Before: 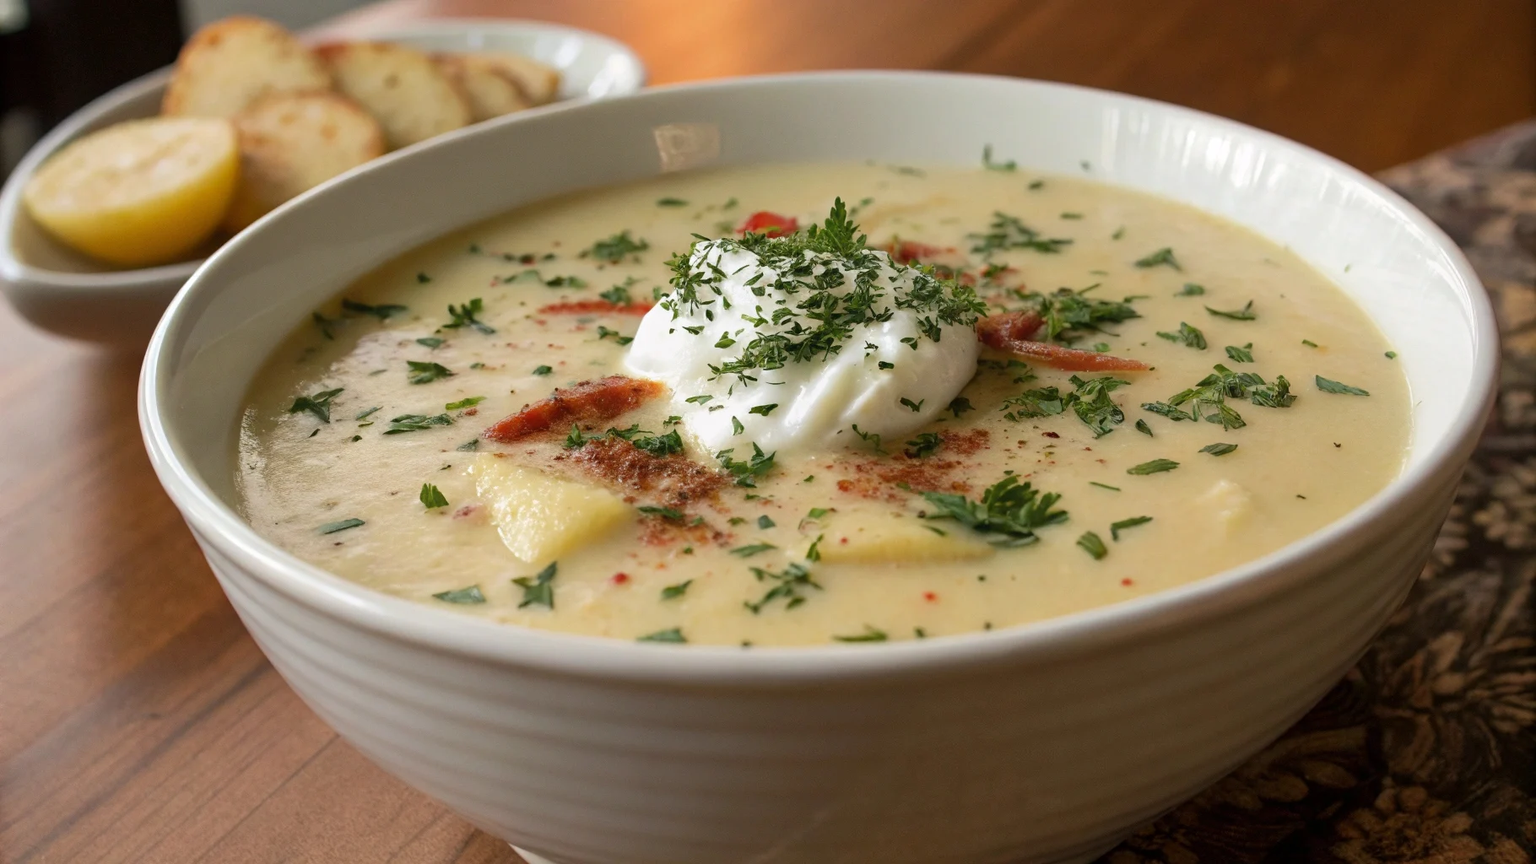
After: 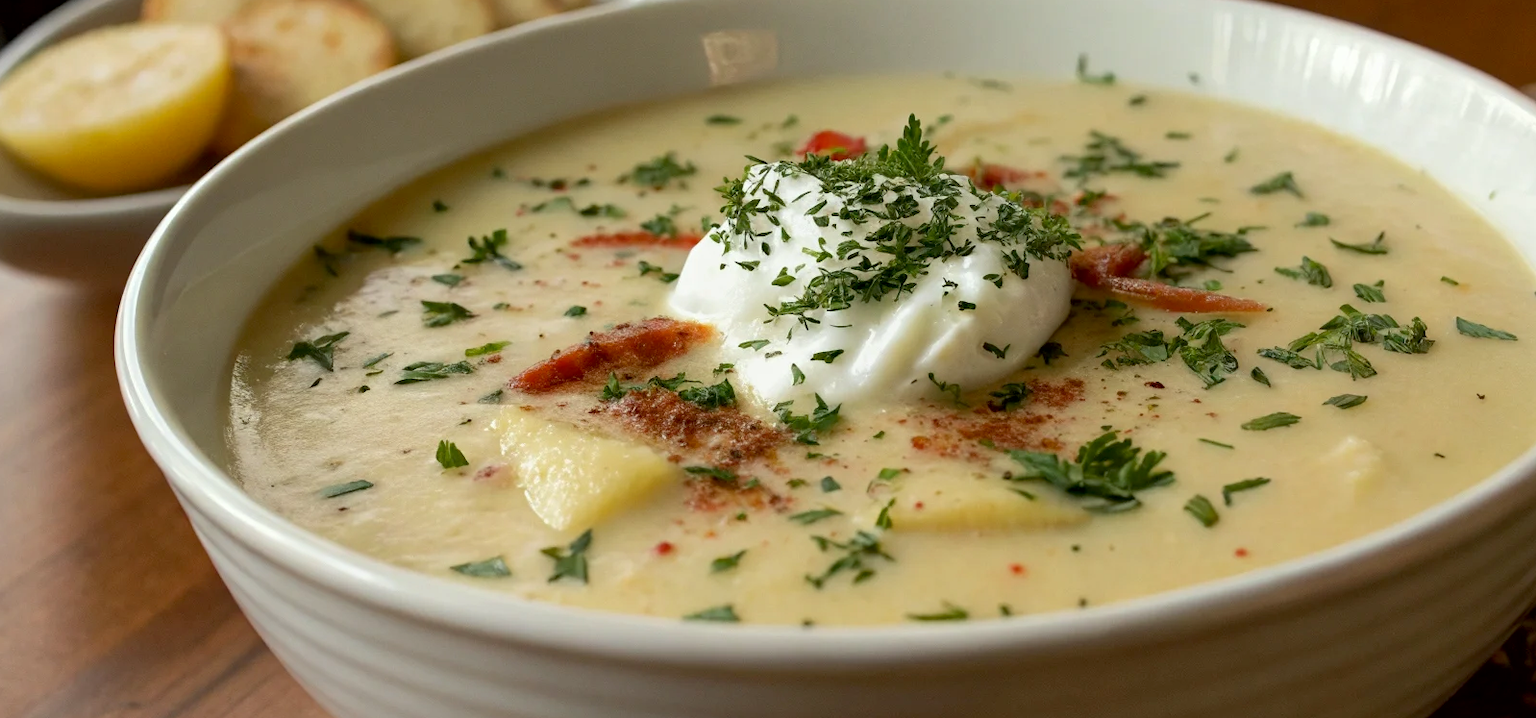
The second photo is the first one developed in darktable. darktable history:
crop and rotate: left 2.452%, top 11.292%, right 9.727%, bottom 15.585%
color correction: highlights a* -2.48, highlights b* 2.5
shadows and highlights: radius 336.85, shadows 28.6, soften with gaussian
exposure: black level correction 0.007, compensate highlight preservation false
